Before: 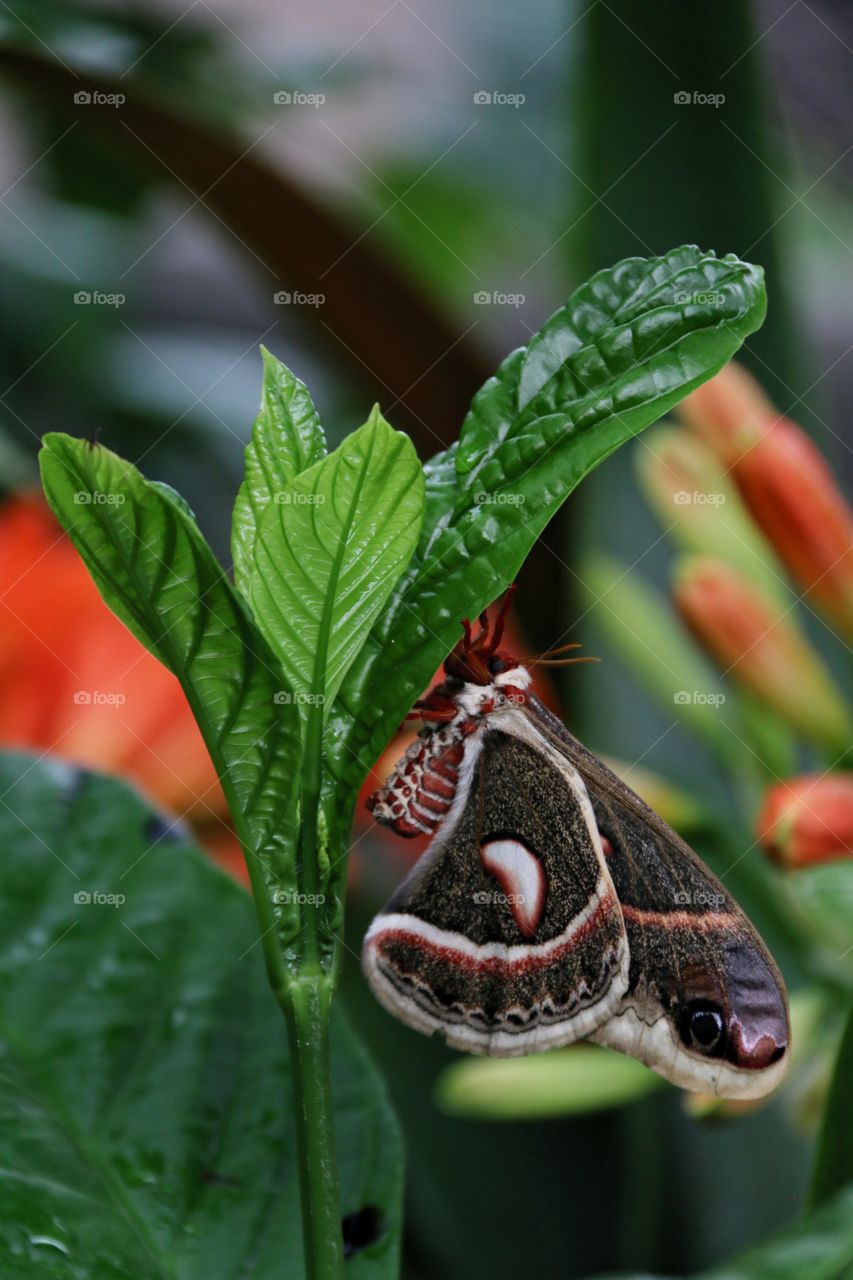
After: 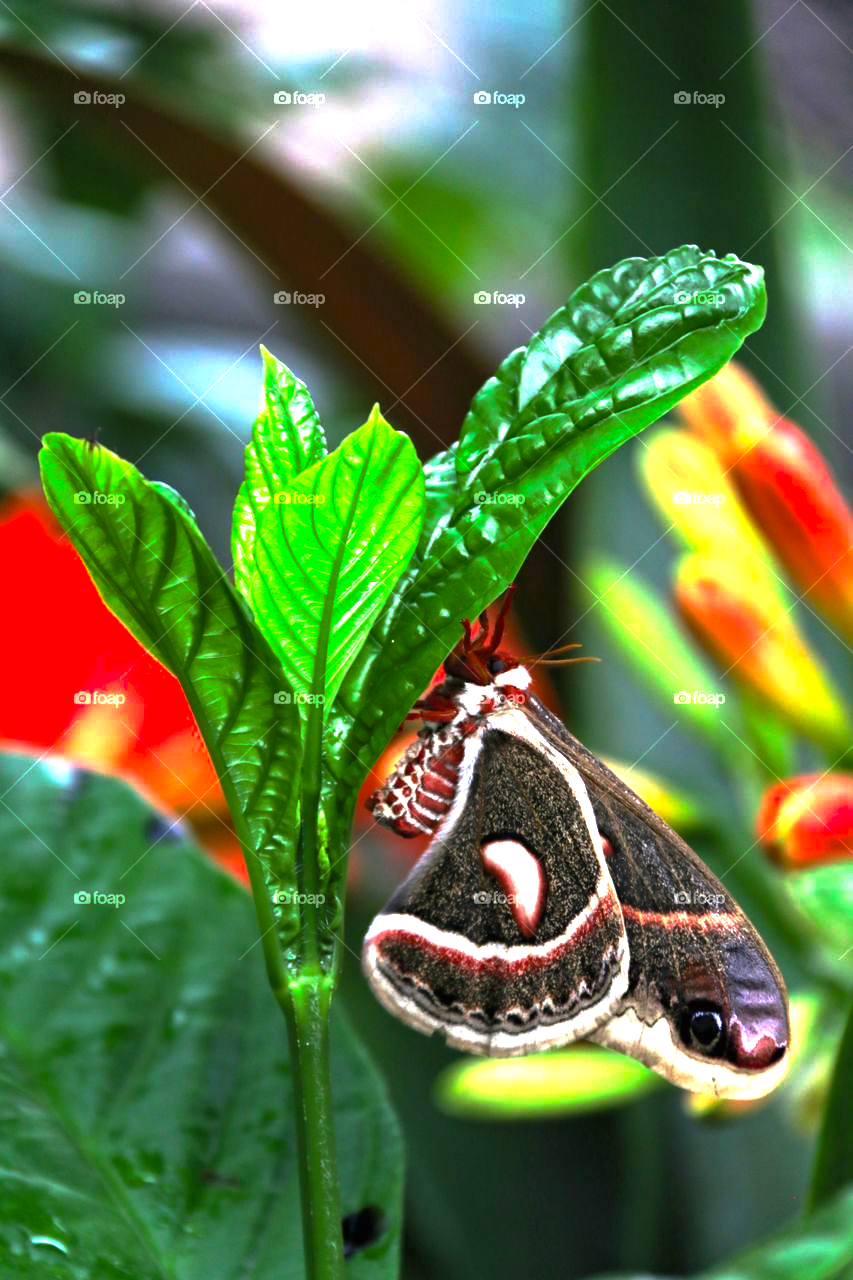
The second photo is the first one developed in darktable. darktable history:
color balance rgb: perceptual saturation grading › global saturation 19.987%, perceptual brilliance grading › global brilliance 17.603%
base curve: curves: ch0 [(0, 0) (0.595, 0.418) (1, 1)], preserve colors none
exposure: black level correction 0, exposure 1.276 EV, compensate highlight preservation false
